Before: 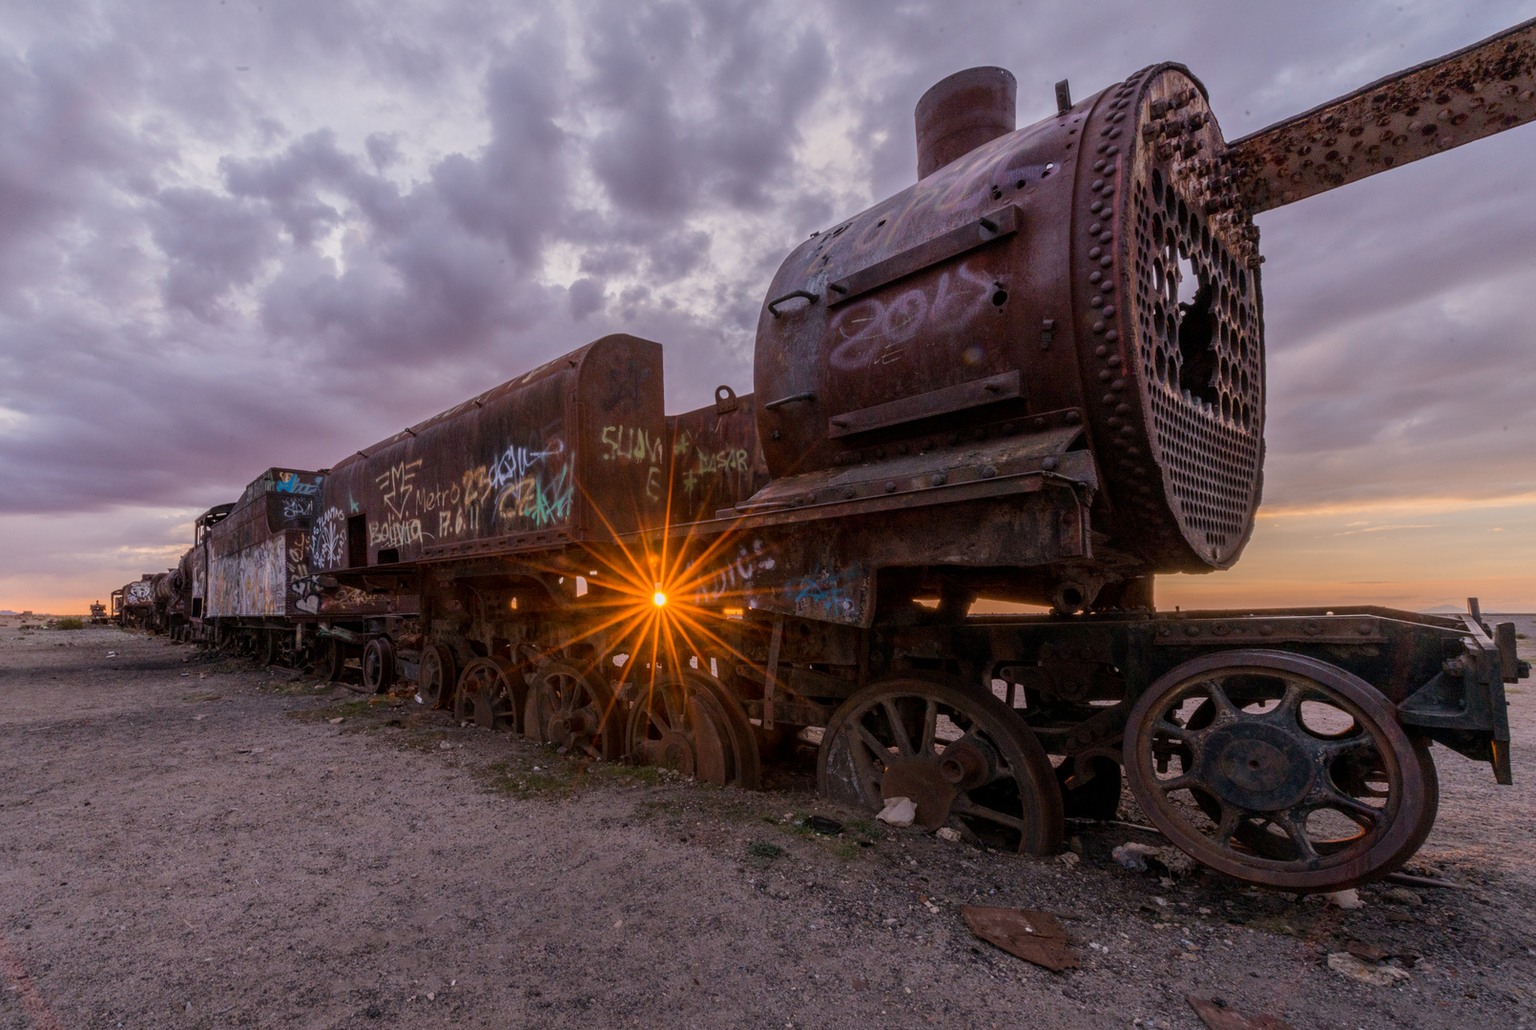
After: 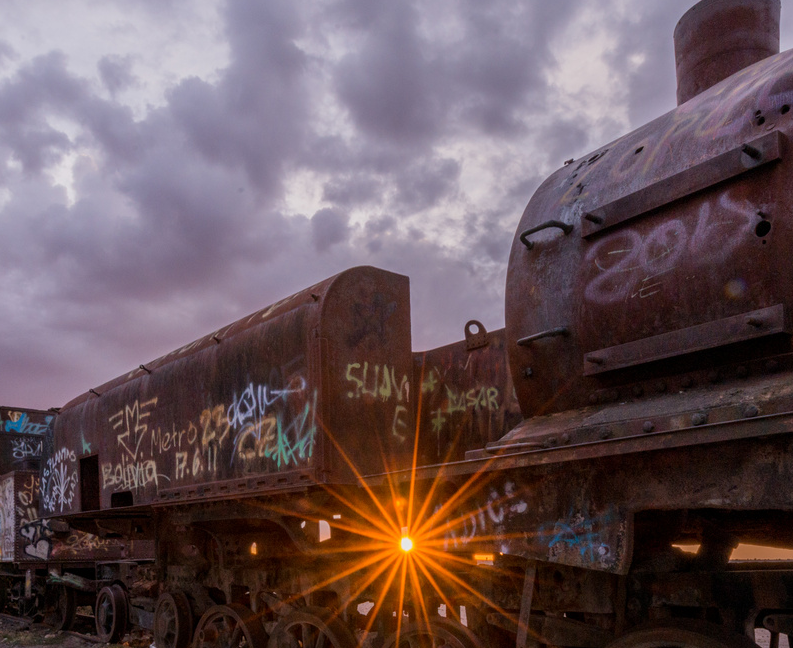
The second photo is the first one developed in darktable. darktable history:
crop: left 17.742%, top 7.835%, right 32.969%, bottom 32.09%
